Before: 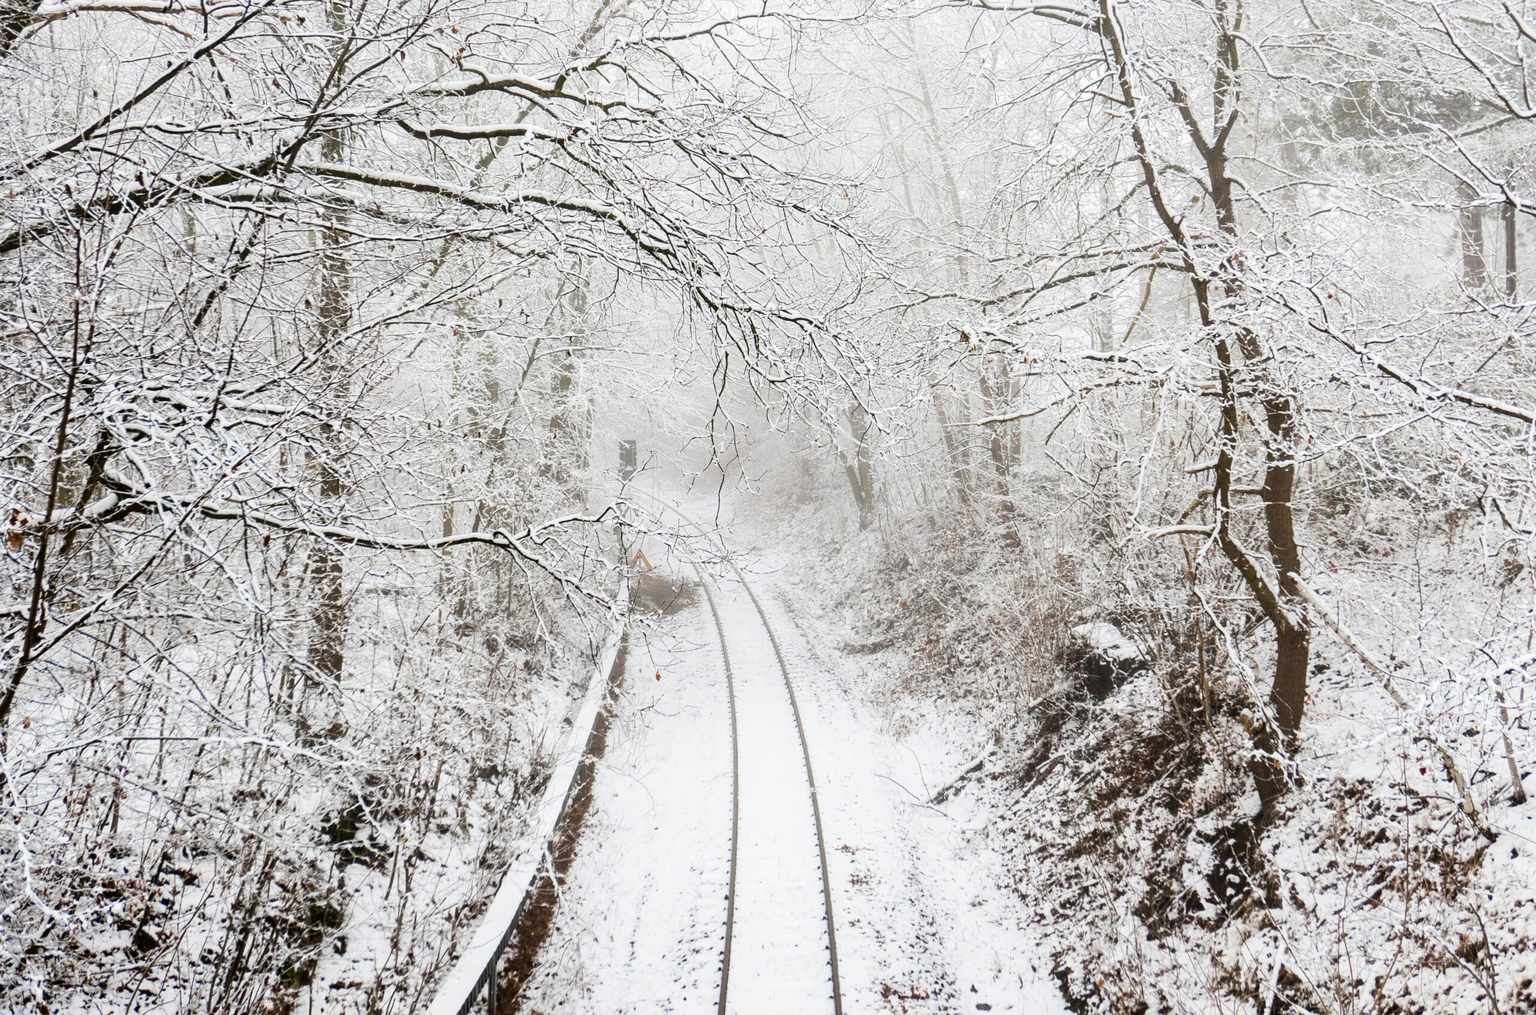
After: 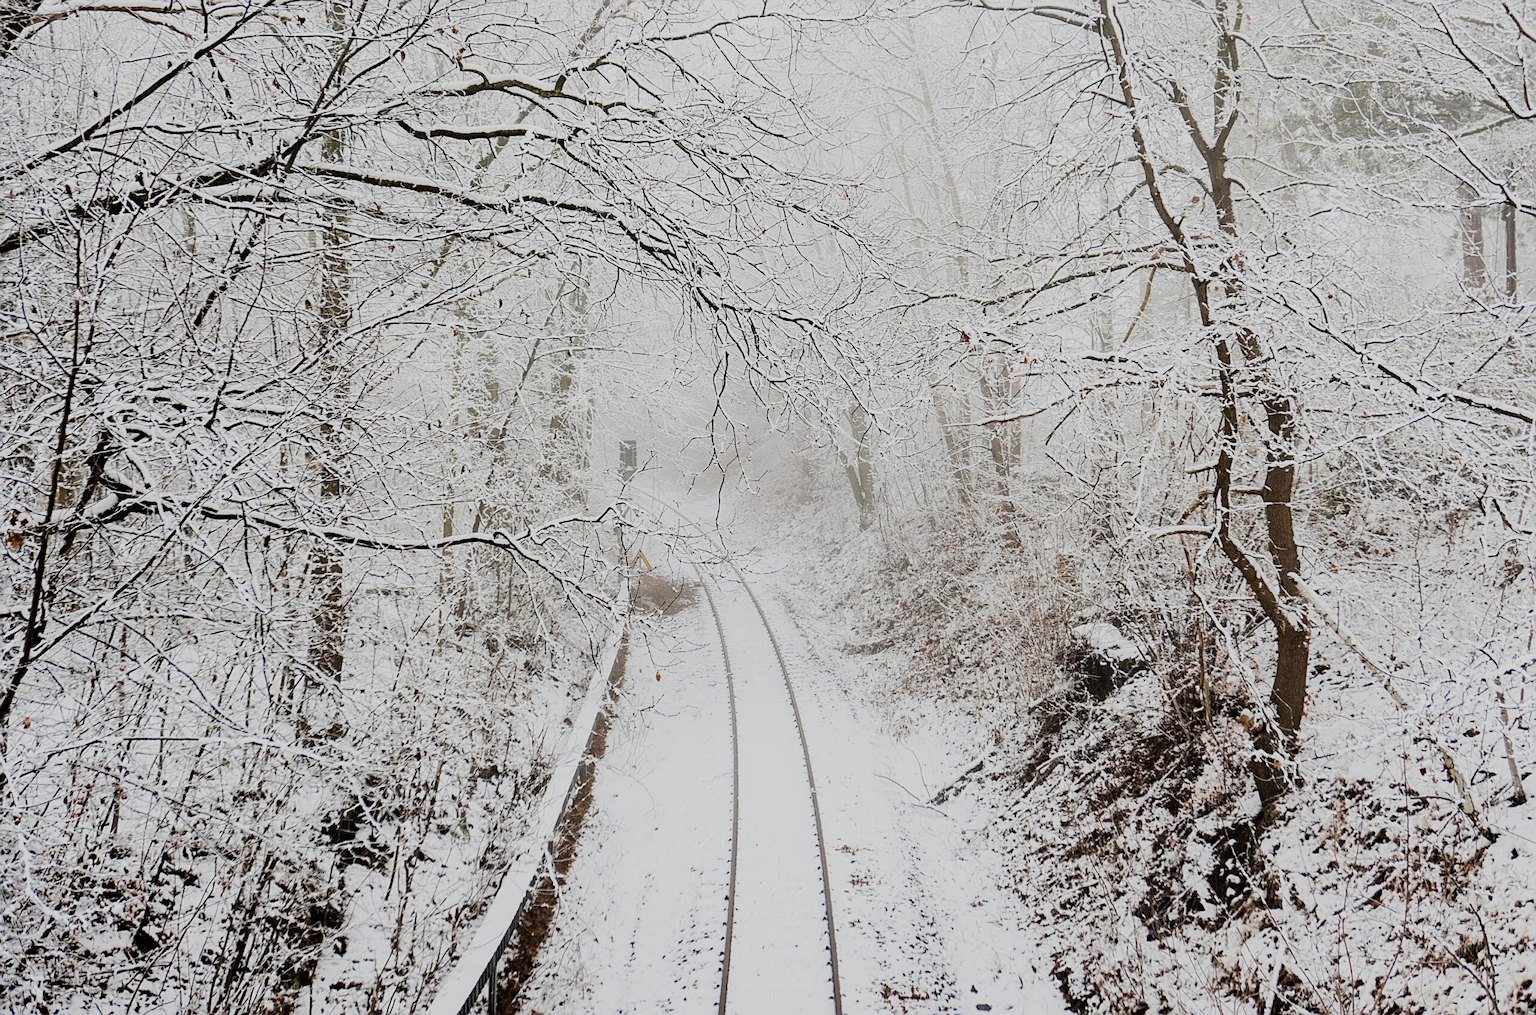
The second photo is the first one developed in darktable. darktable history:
filmic rgb: black relative exposure -7.65 EV, white relative exposure 4.56 EV, hardness 3.61
white balance: emerald 1
sharpen: on, module defaults
haze removal: compatibility mode true, adaptive false
